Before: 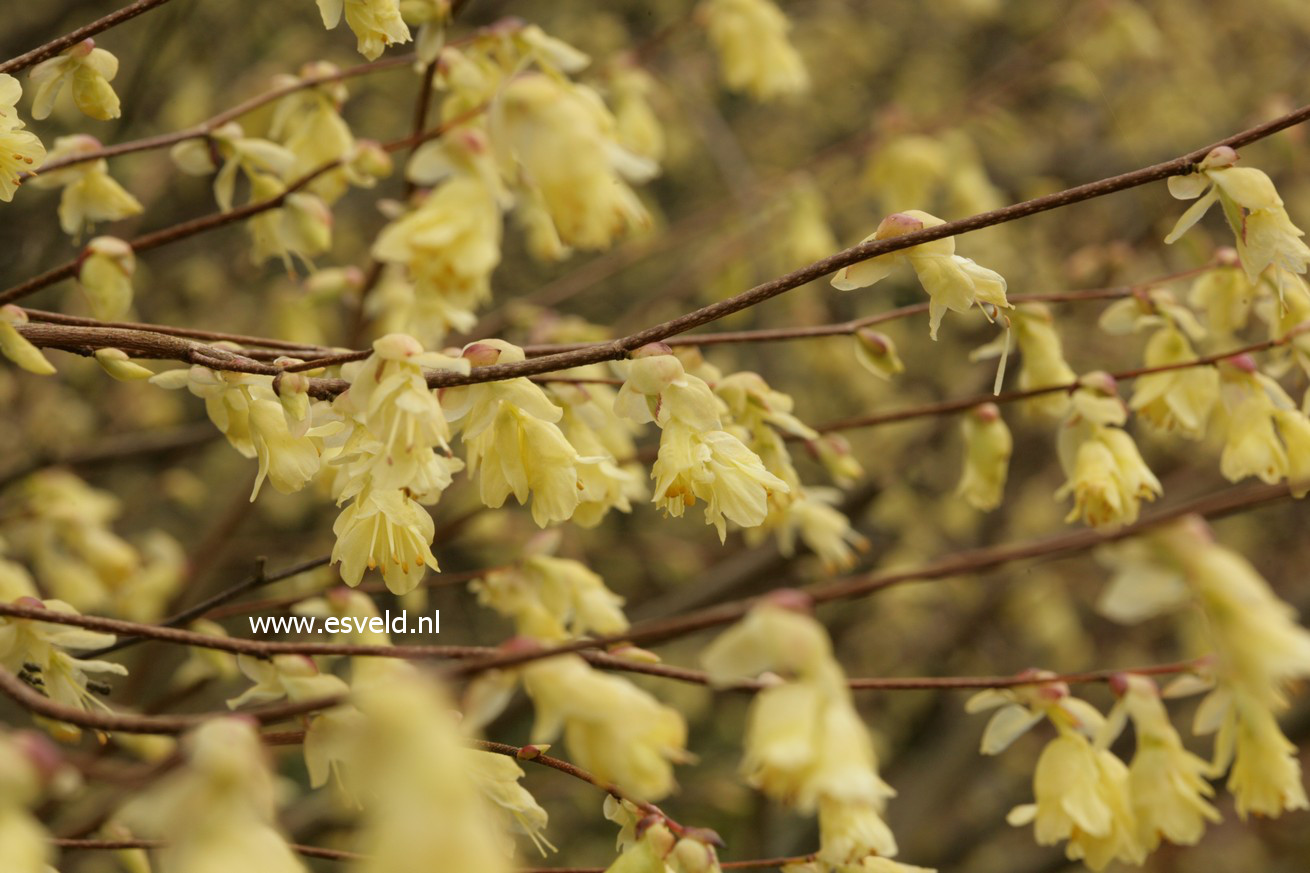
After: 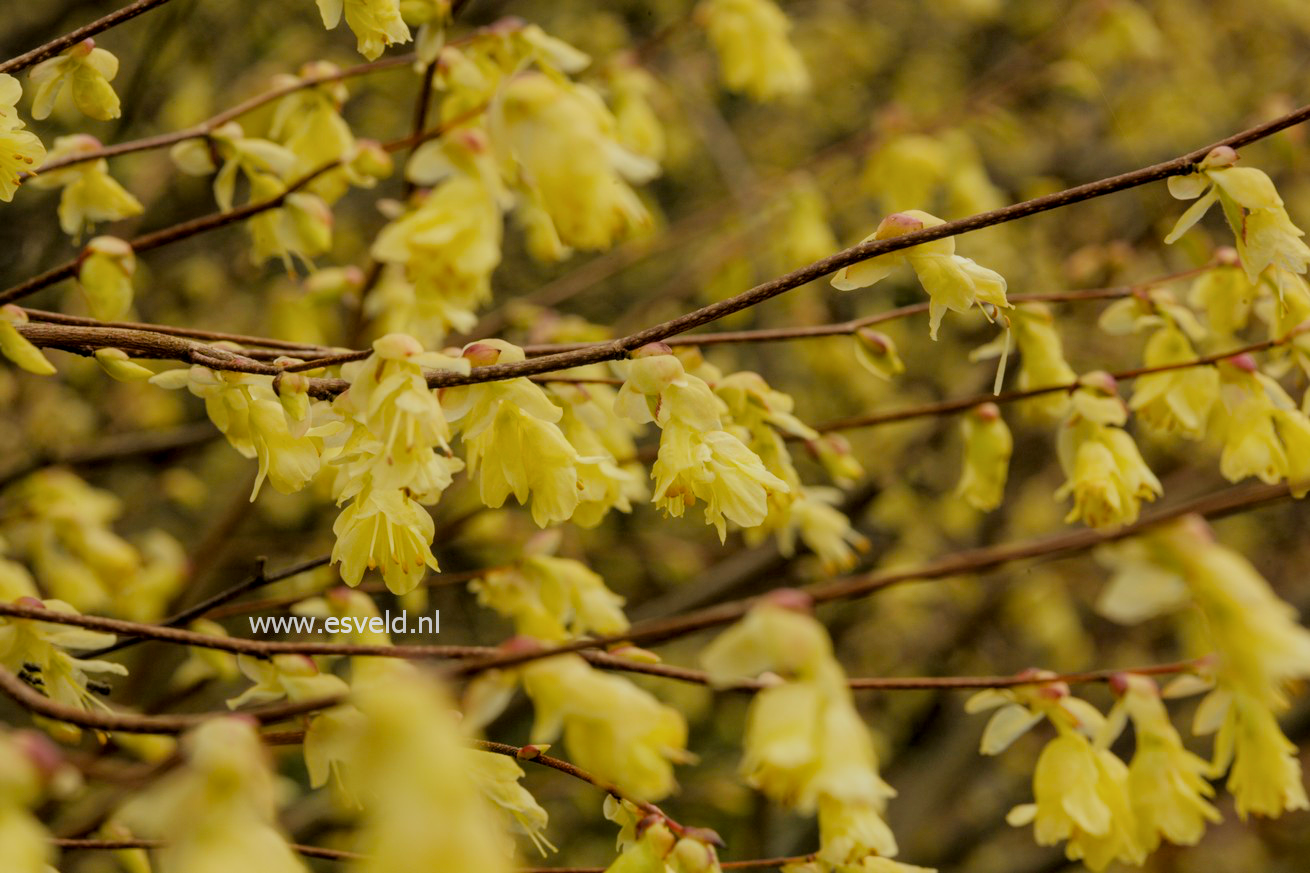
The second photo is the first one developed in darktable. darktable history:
filmic rgb: black relative exposure -7.48 EV, white relative exposure 4.83 EV, hardness 3.4, color science v6 (2022)
local contrast: on, module defaults
tone equalizer: on, module defaults
color balance rgb: perceptual saturation grading › global saturation 25%, global vibrance 10%
